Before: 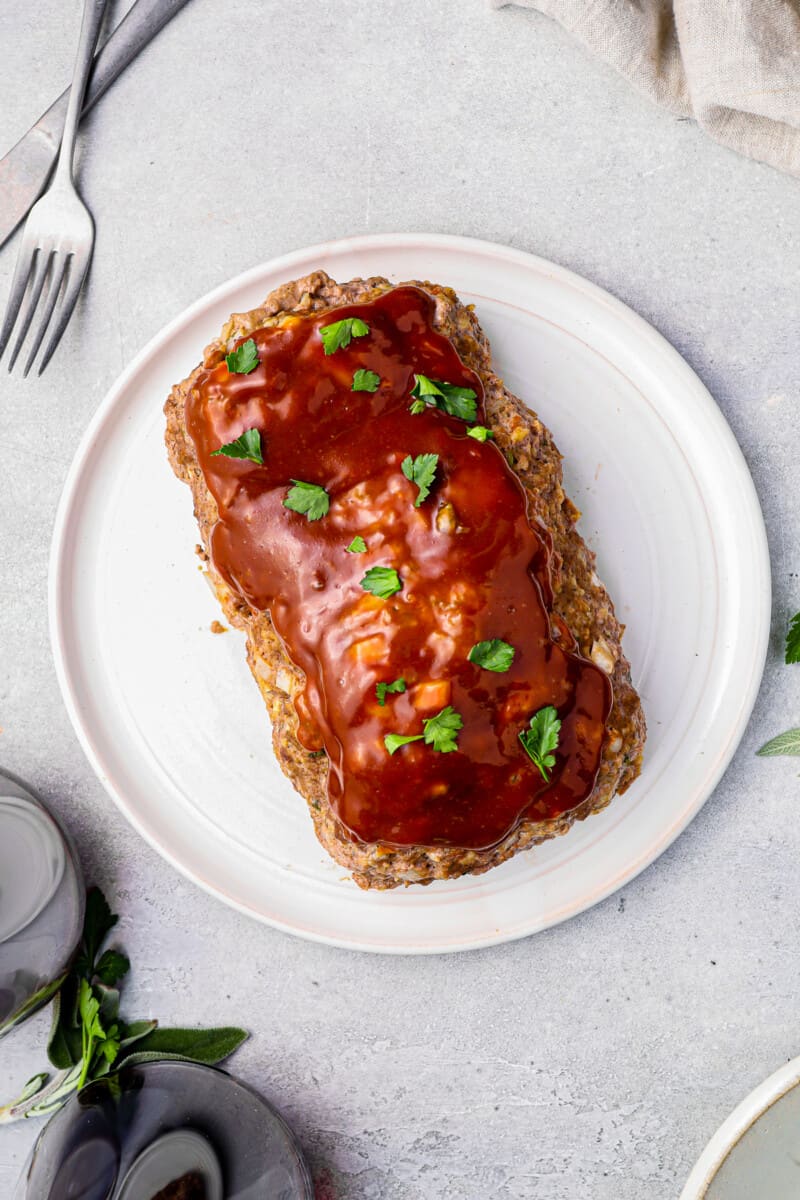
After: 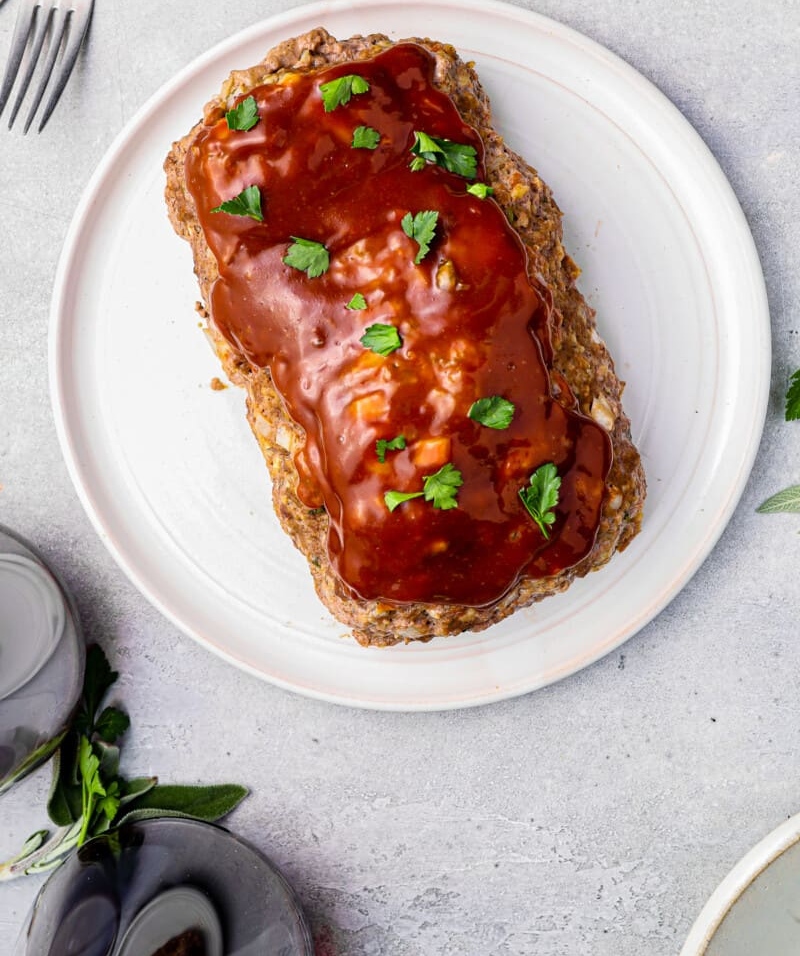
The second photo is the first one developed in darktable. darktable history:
crop and rotate: top 20.267%
sharpen: radius 5.314, amount 0.313, threshold 26.382
